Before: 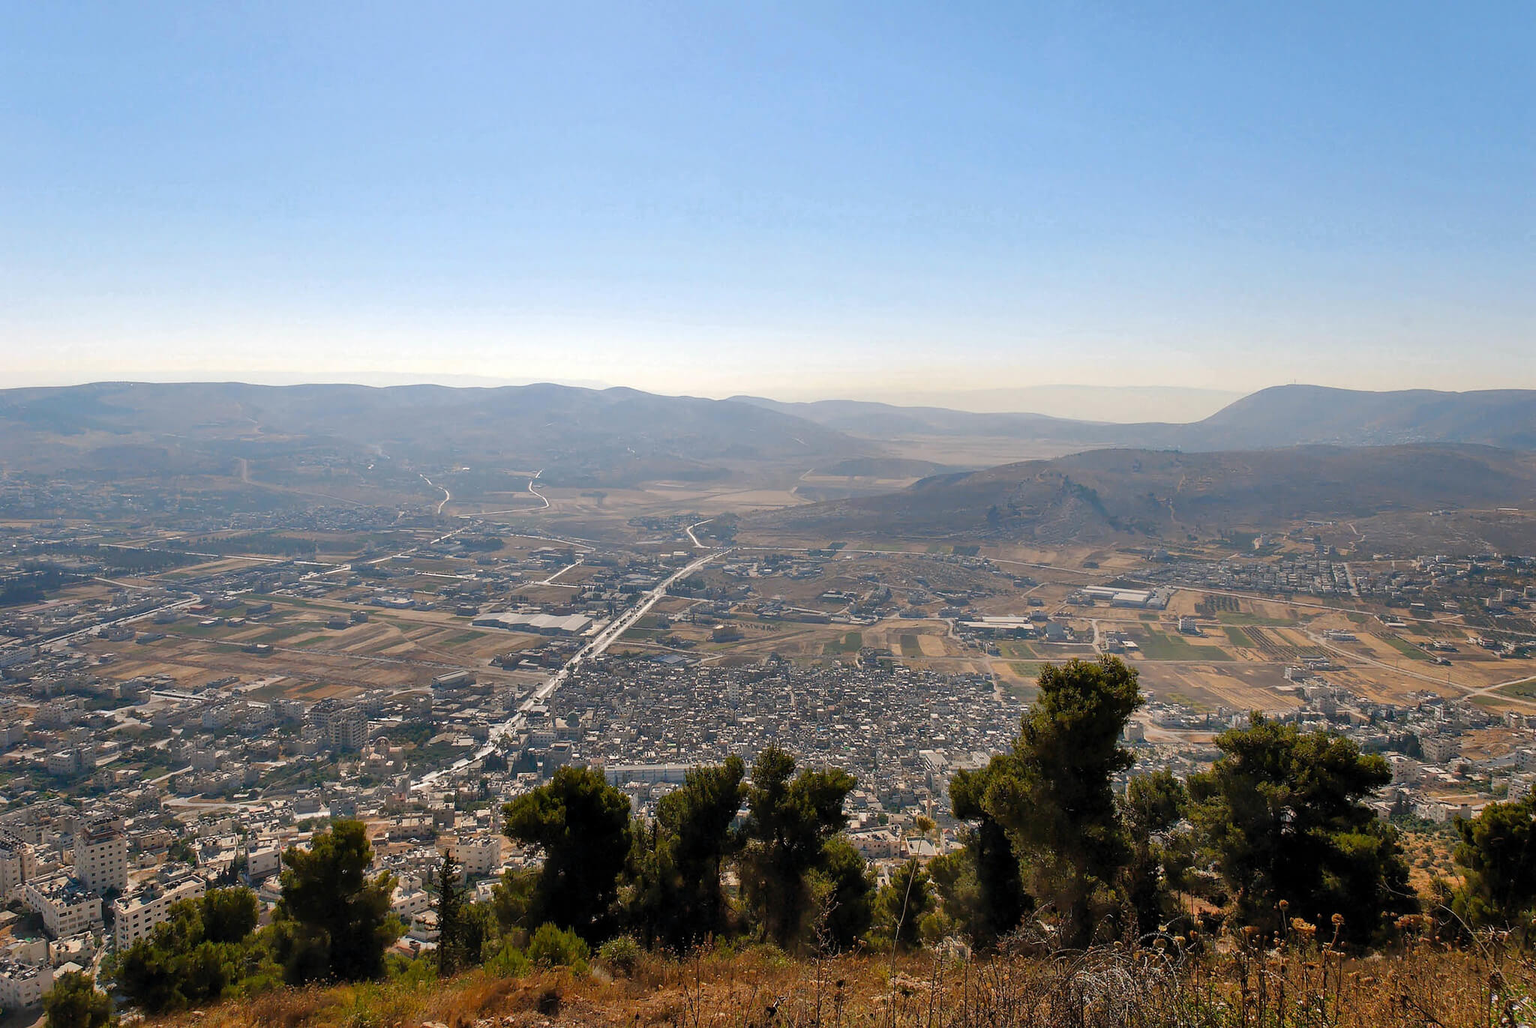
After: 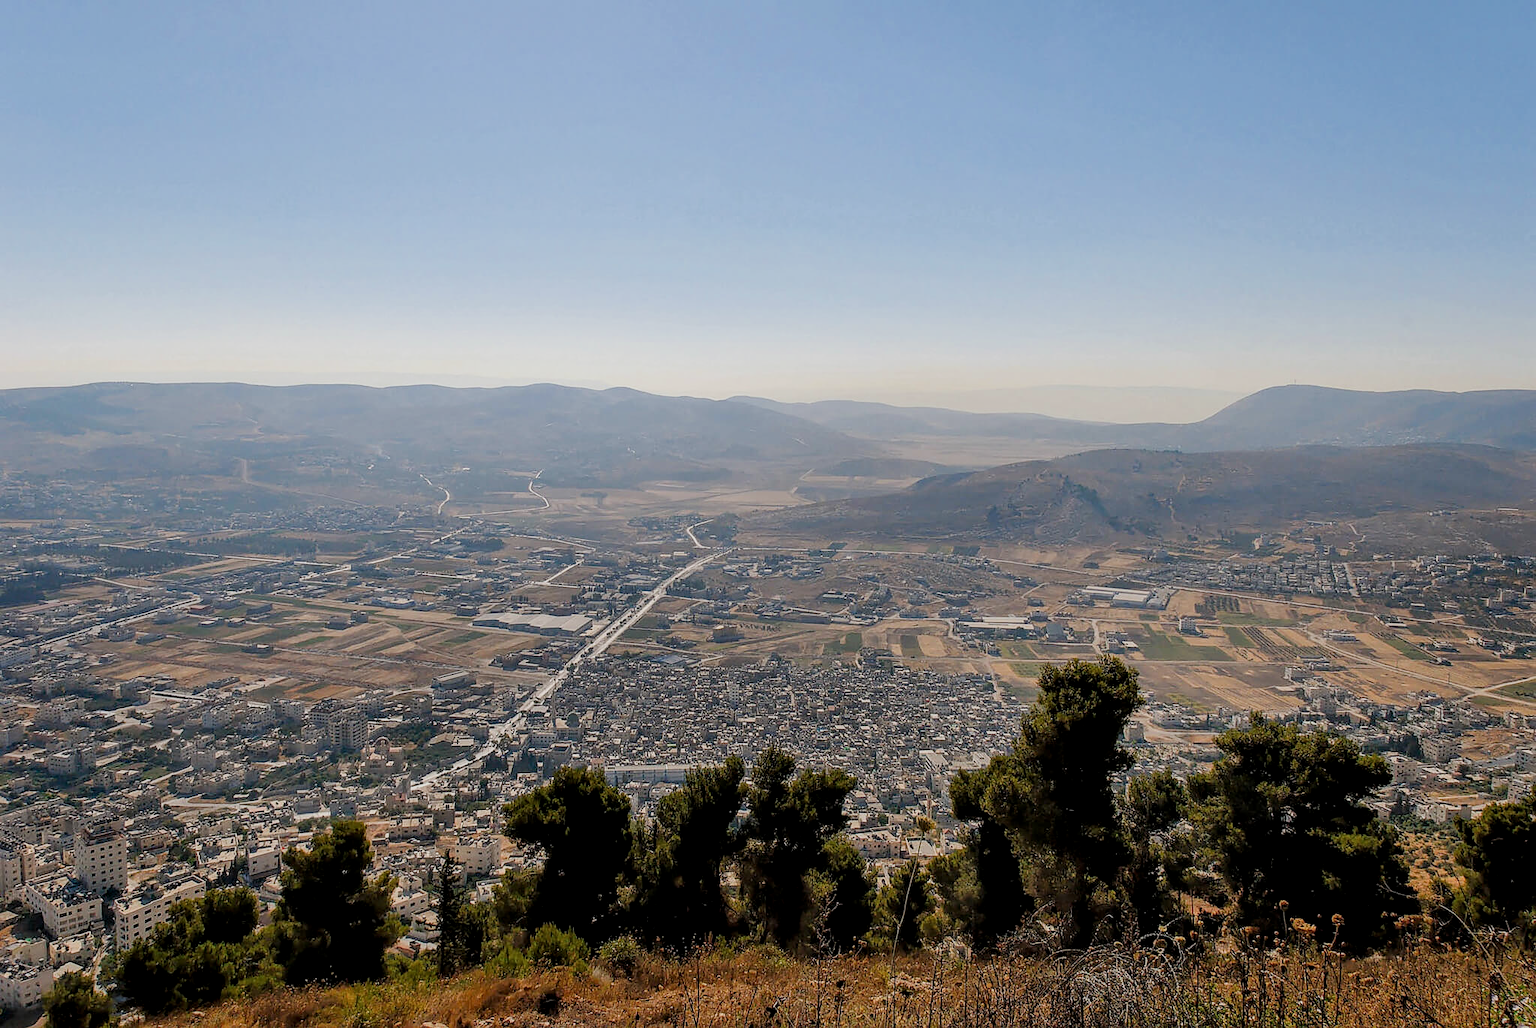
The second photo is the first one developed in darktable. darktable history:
filmic rgb: black relative exposure -16 EV, white relative exposure 6.12 EV, hardness 5.22
local contrast: on, module defaults
sharpen: radius 1.864, amount 0.398, threshold 1.271
